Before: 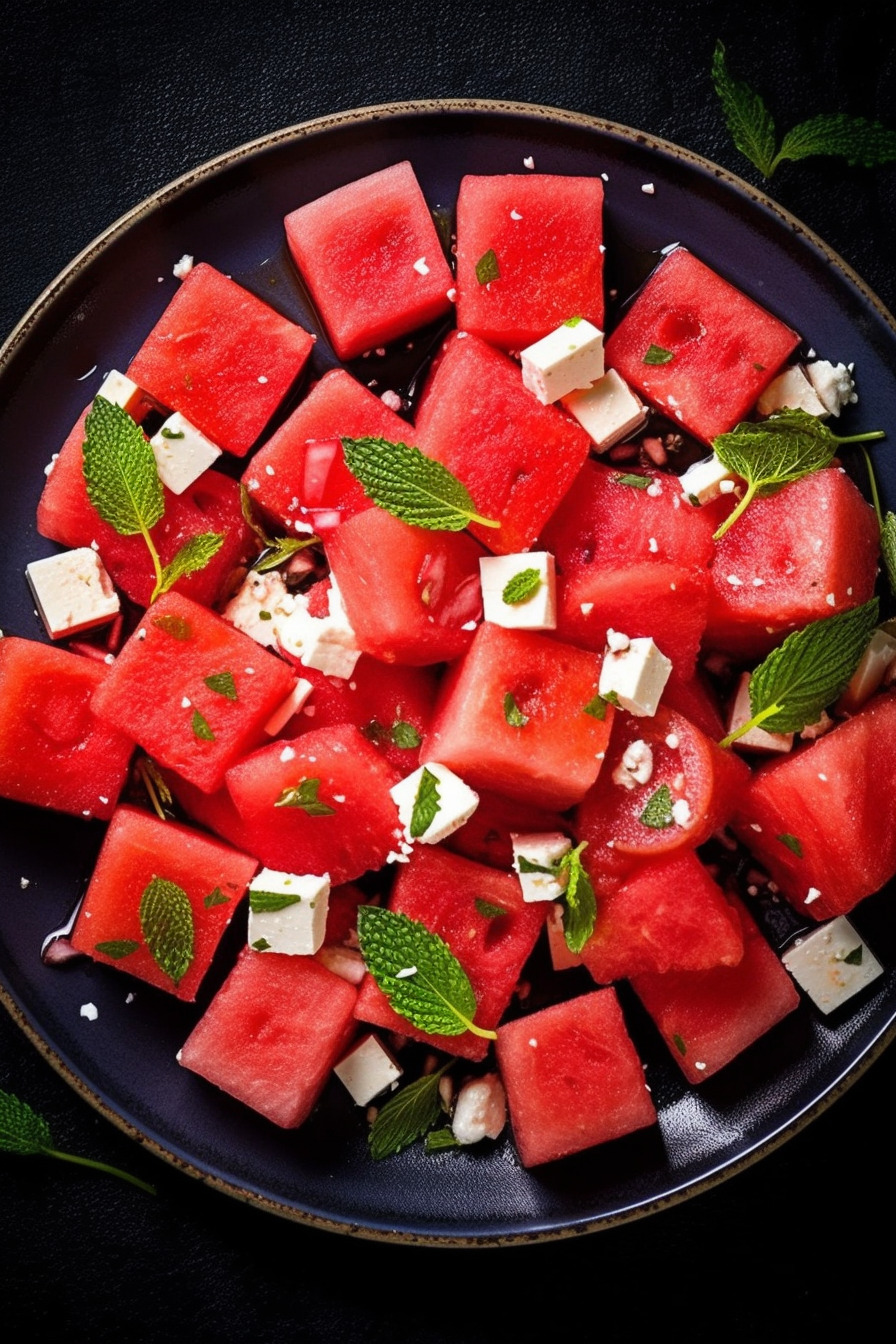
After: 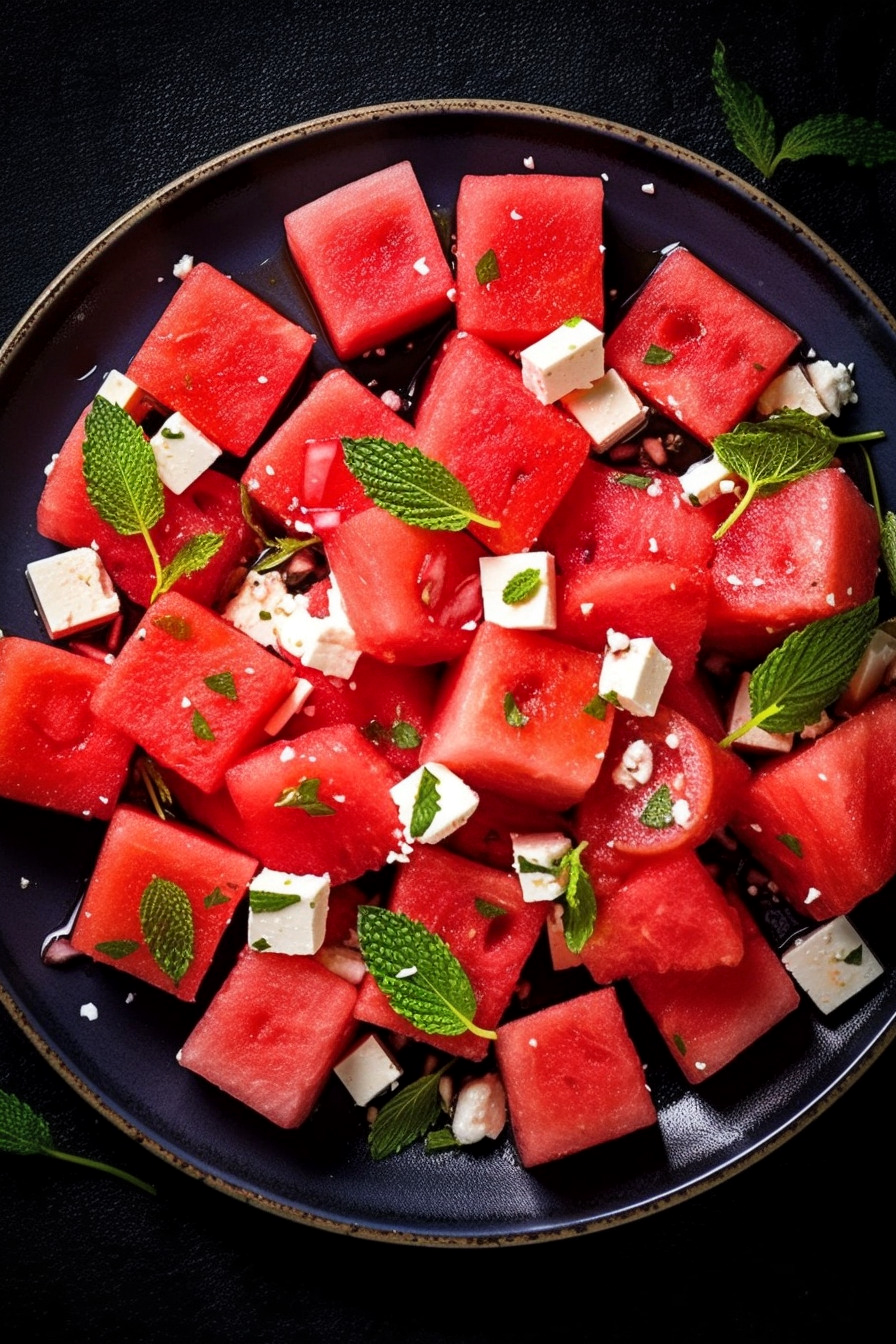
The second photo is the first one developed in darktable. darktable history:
local contrast: mode bilateral grid, contrast 20, coarseness 50, detail 120%, midtone range 0.2
white balance: emerald 1
